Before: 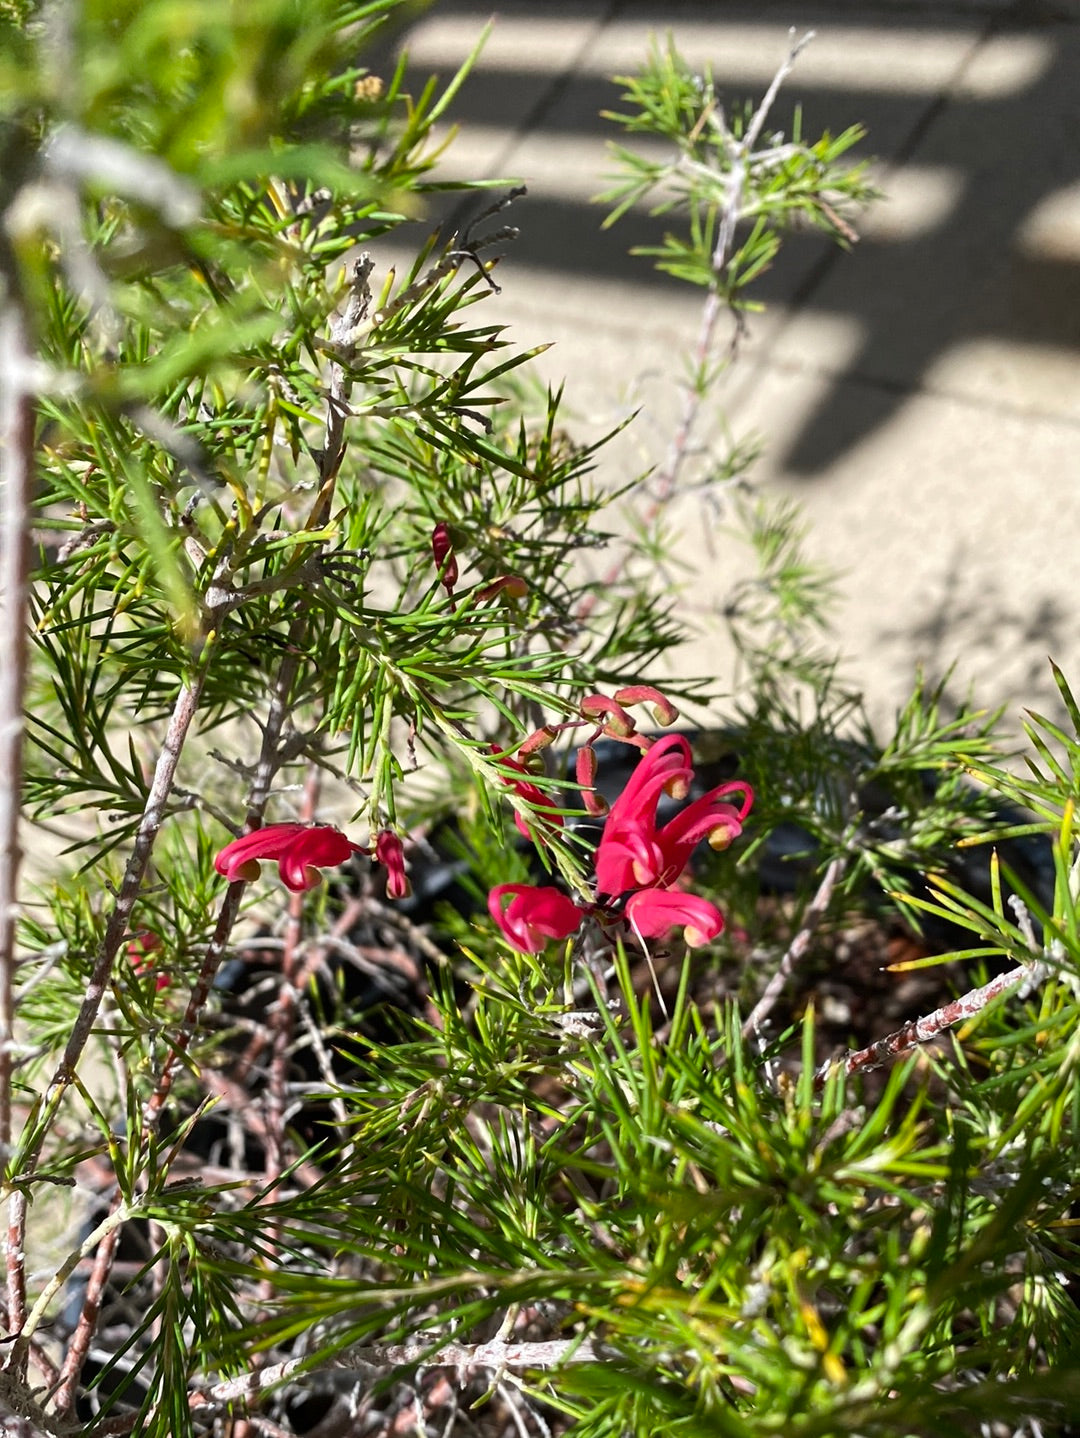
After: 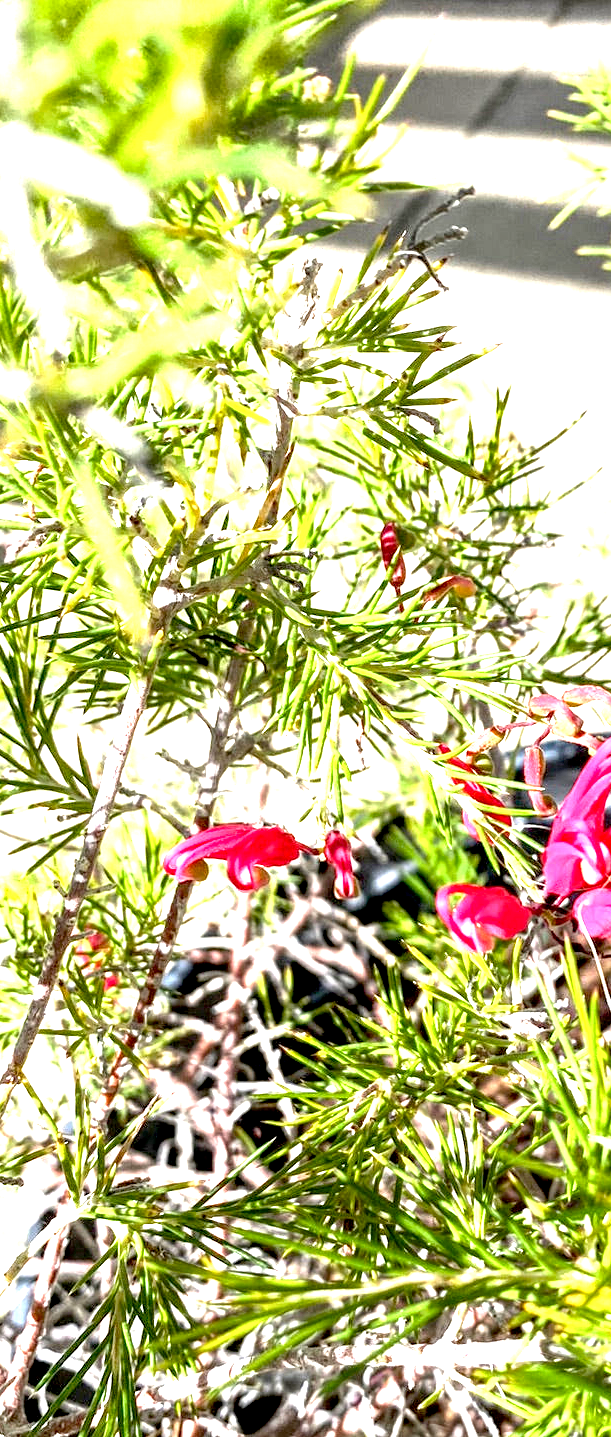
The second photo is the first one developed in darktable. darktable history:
crop: left 4.828%, right 38.548%
local contrast: highlights 27%, detail 150%
color zones: curves: ch0 [(0.25, 0.5) (0.428, 0.473) (0.75, 0.5)]; ch1 [(0.243, 0.479) (0.398, 0.452) (0.75, 0.5)]
exposure: black level correction 0.005, exposure 2.069 EV, compensate highlight preservation false
